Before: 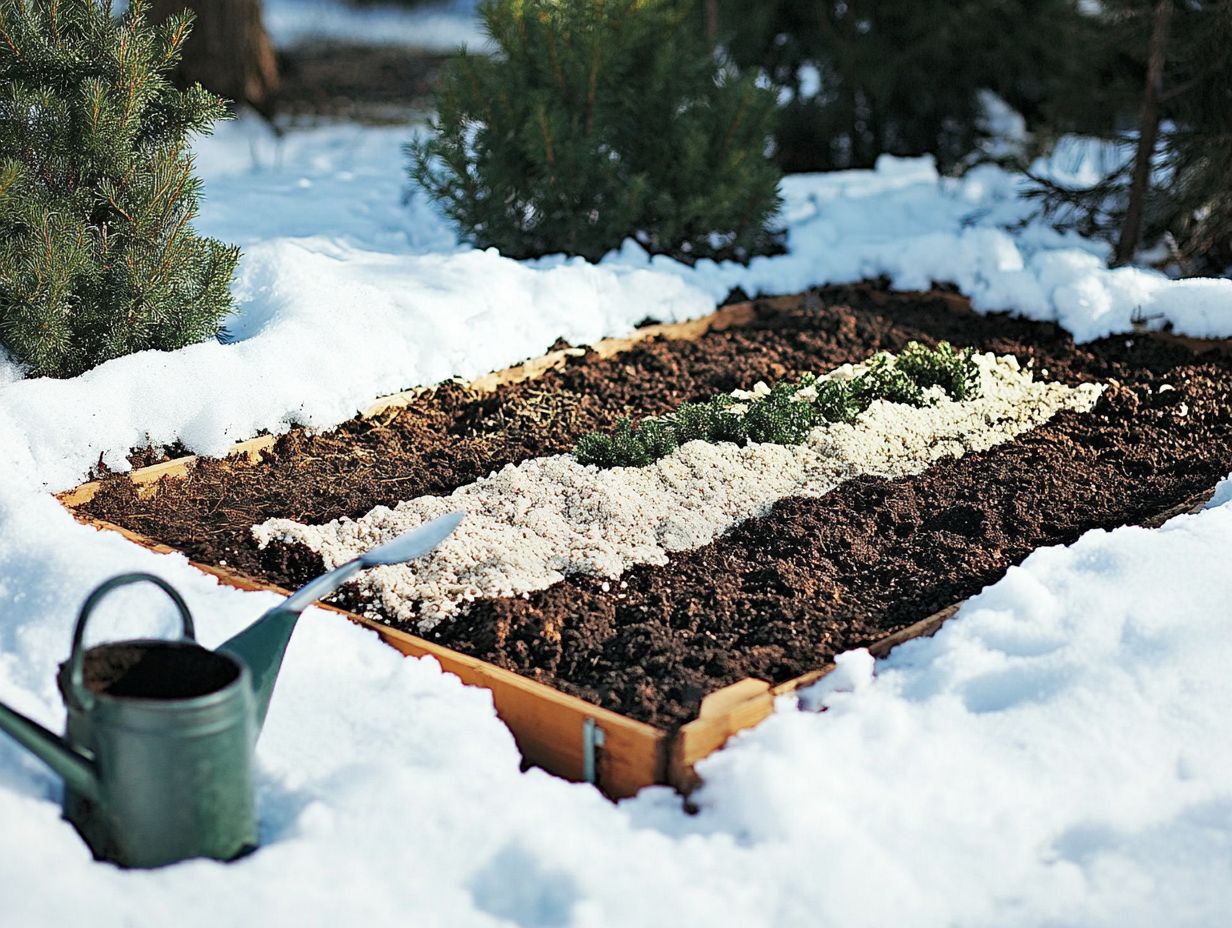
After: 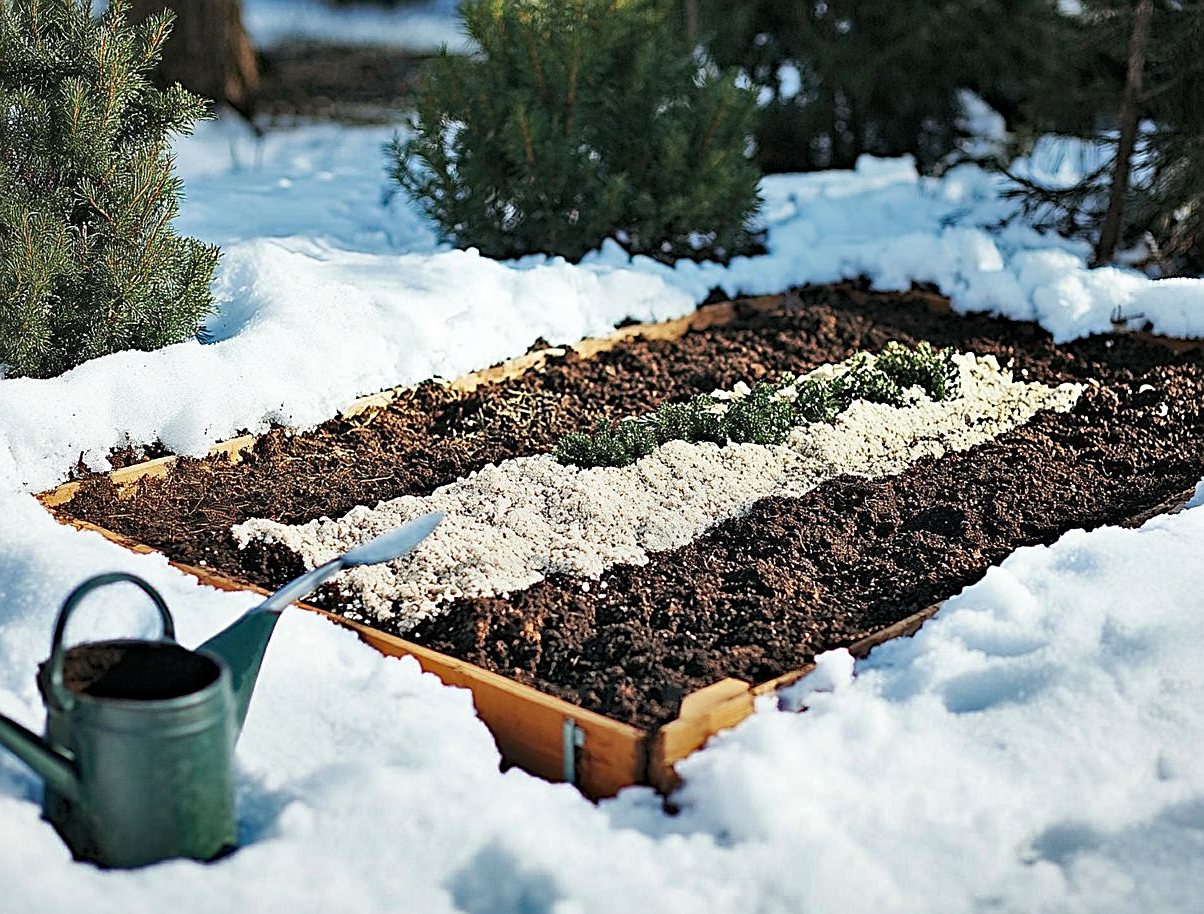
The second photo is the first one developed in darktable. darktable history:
haze removal: compatibility mode true, adaptive false
sharpen: on, module defaults
shadows and highlights: shadows 39.61, highlights -55.59, low approximation 0.01, soften with gaussian
crop and rotate: left 1.663%, right 0.576%, bottom 1.473%
